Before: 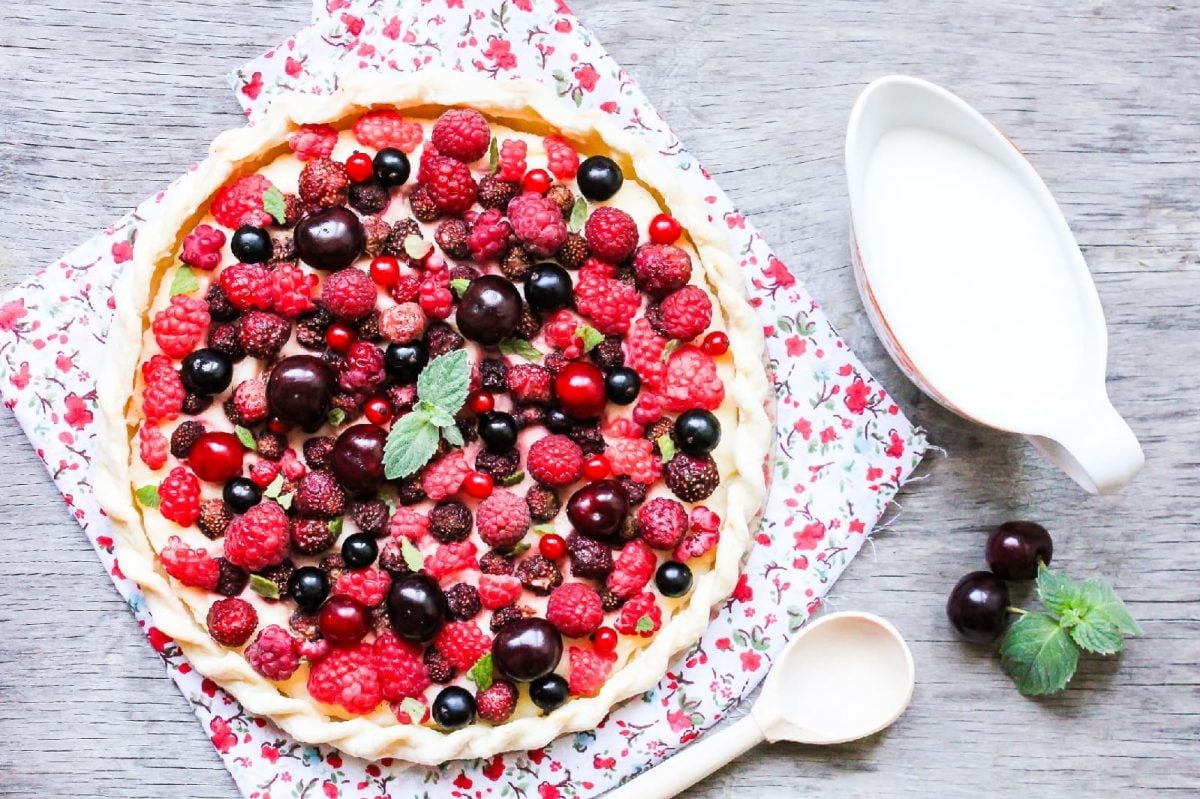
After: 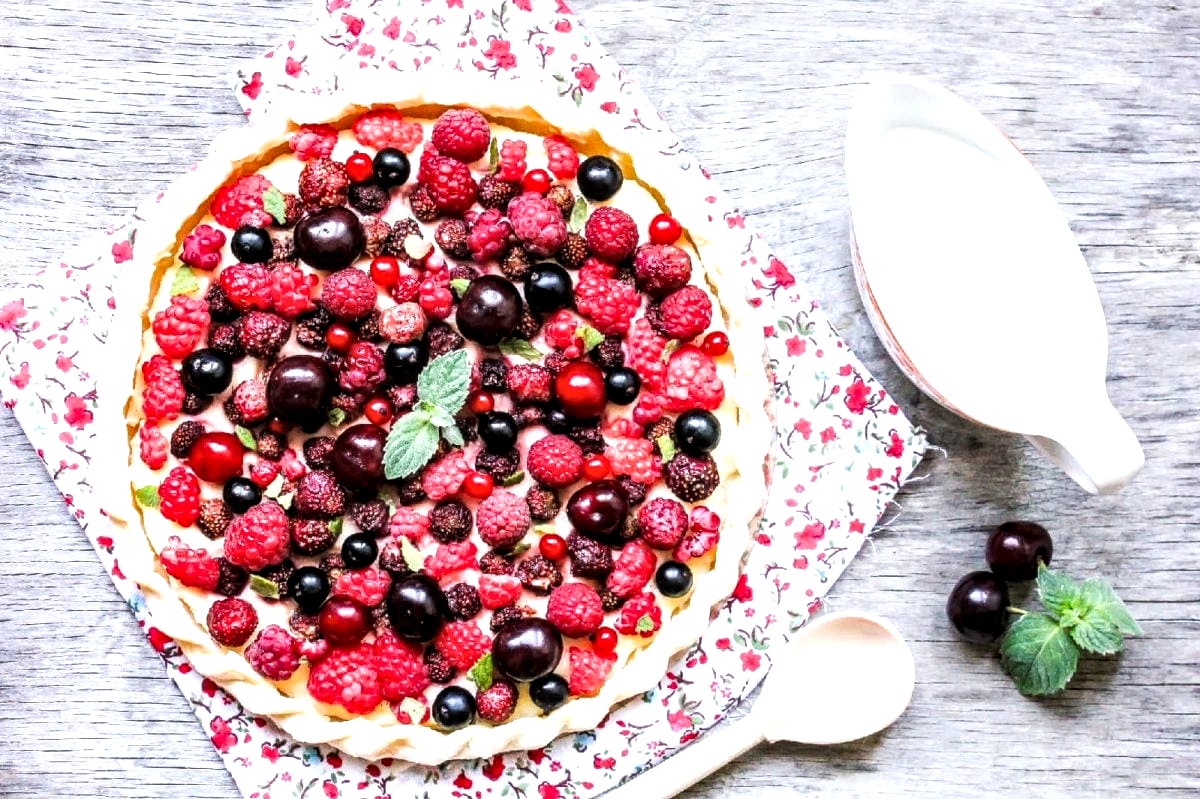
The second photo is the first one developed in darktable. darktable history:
local contrast: detail 150%
exposure: exposure -0.012 EV, compensate exposure bias true, compensate highlight preservation false
tone equalizer: -8 EV -0.407 EV, -7 EV -0.377 EV, -6 EV -0.333 EV, -5 EV -0.2 EV, -3 EV 0.223 EV, -2 EV 0.304 EV, -1 EV 0.377 EV, +0 EV 0.416 EV, mask exposure compensation -0.507 EV
